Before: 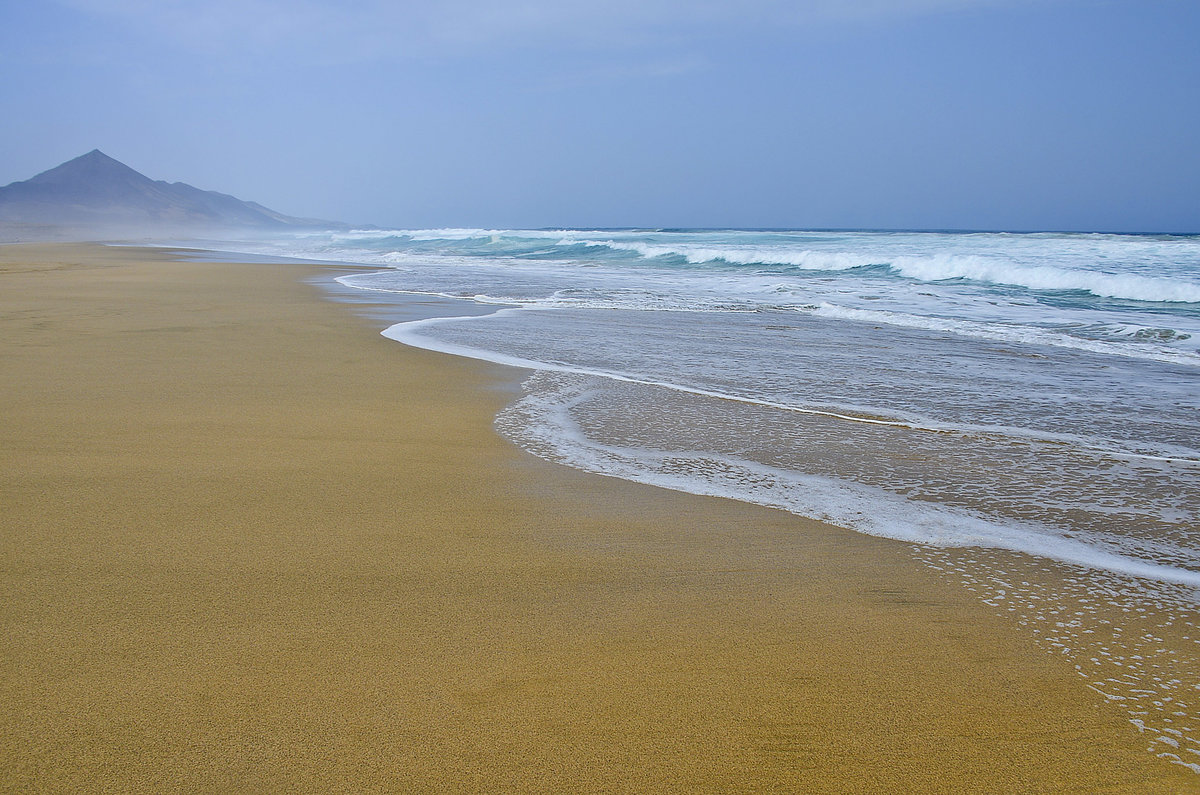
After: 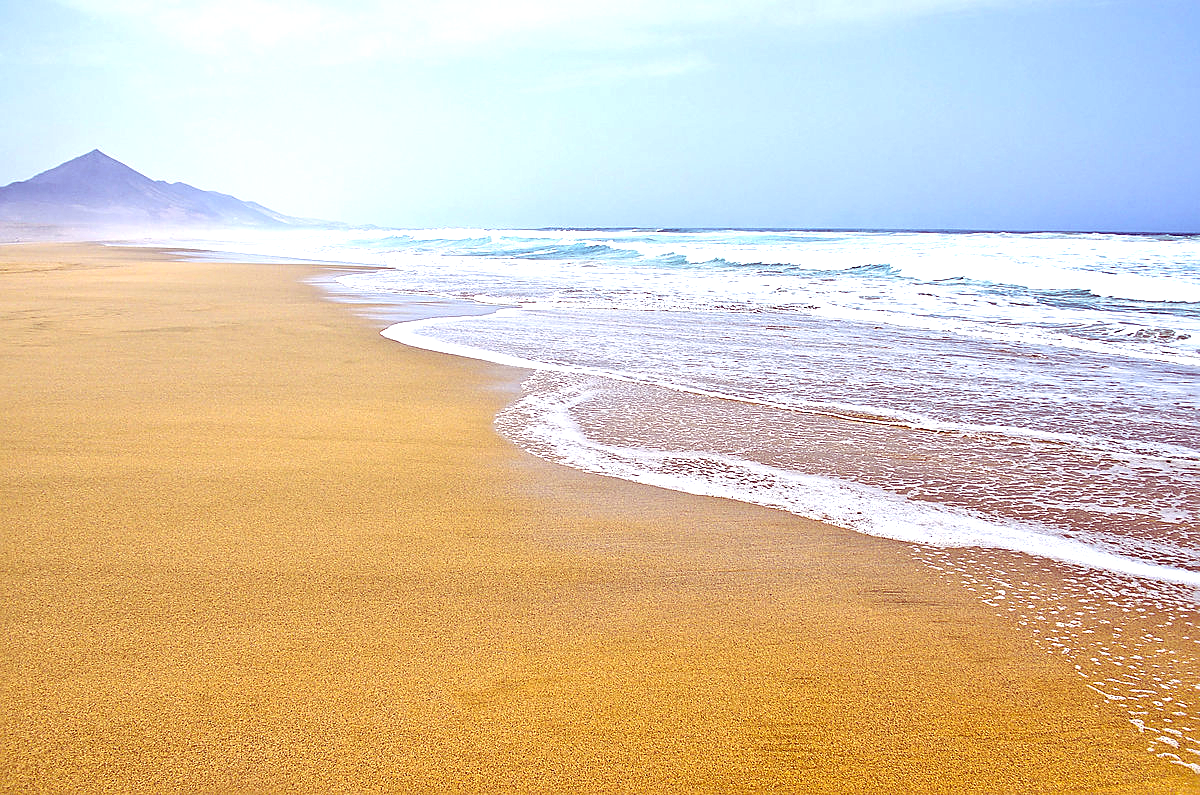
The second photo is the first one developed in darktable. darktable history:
sharpen: on, module defaults
color balance rgb: shadows lift › luminance -18.516%, shadows lift › chroma 35.336%, highlights gain › chroma 3.065%, highlights gain › hue 54.66°, linear chroma grading › global chroma 9.714%, perceptual saturation grading › global saturation 0.07%, perceptual brilliance grading › highlights 15.755%, perceptual brilliance grading › mid-tones 6.216%, perceptual brilliance grading › shadows -14.898%
exposure: exposure 0.813 EV, compensate exposure bias true, compensate highlight preservation false
